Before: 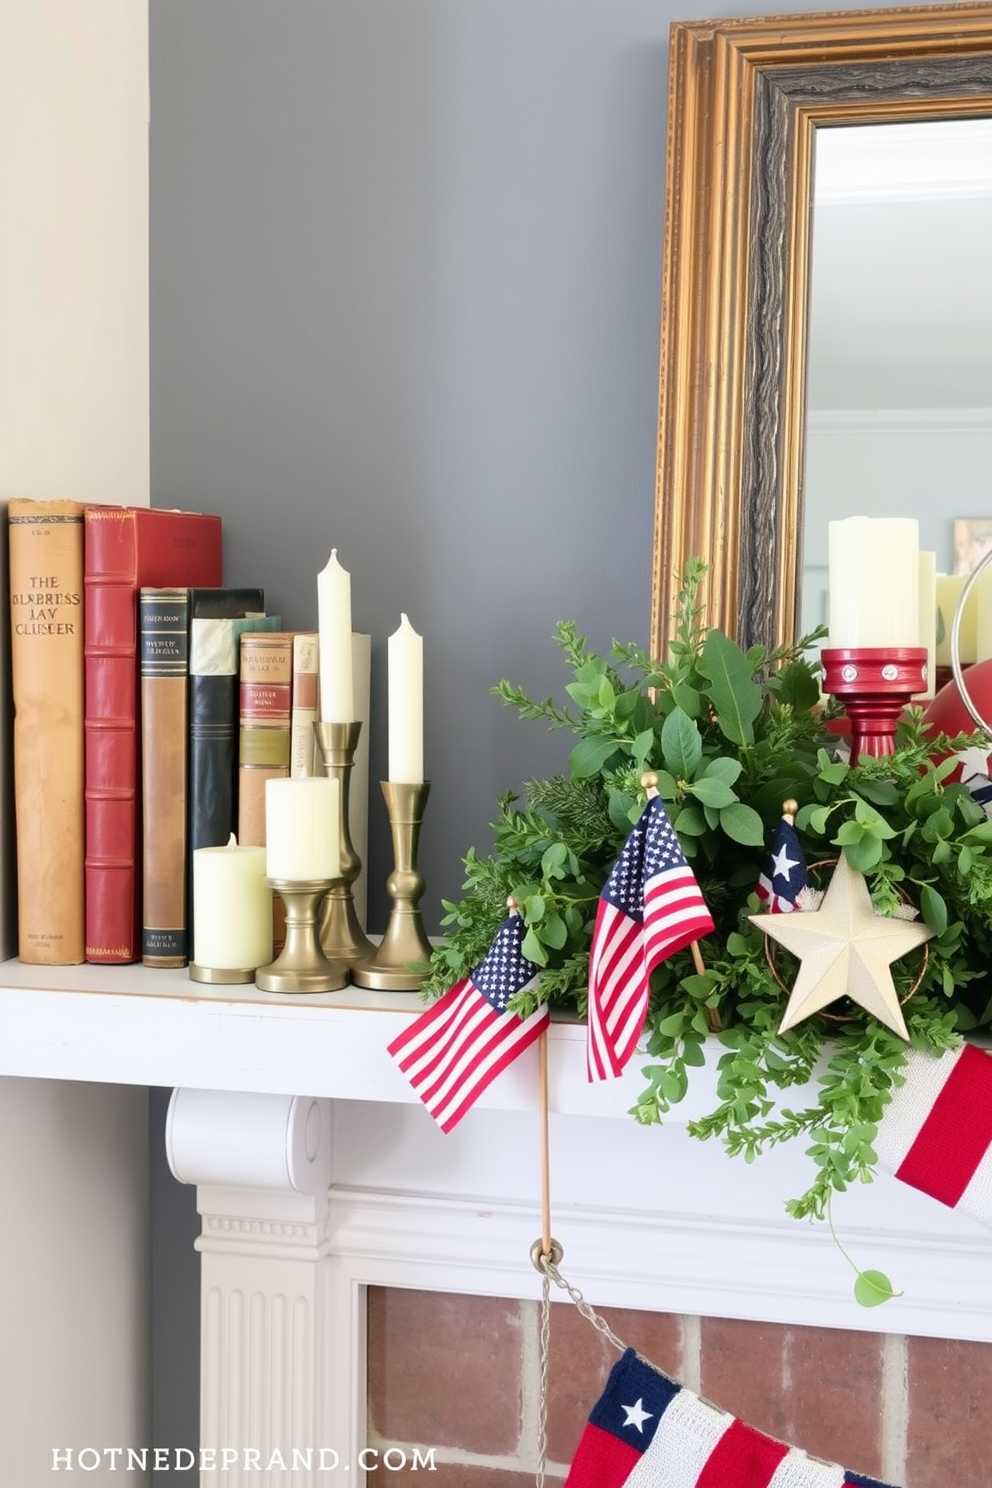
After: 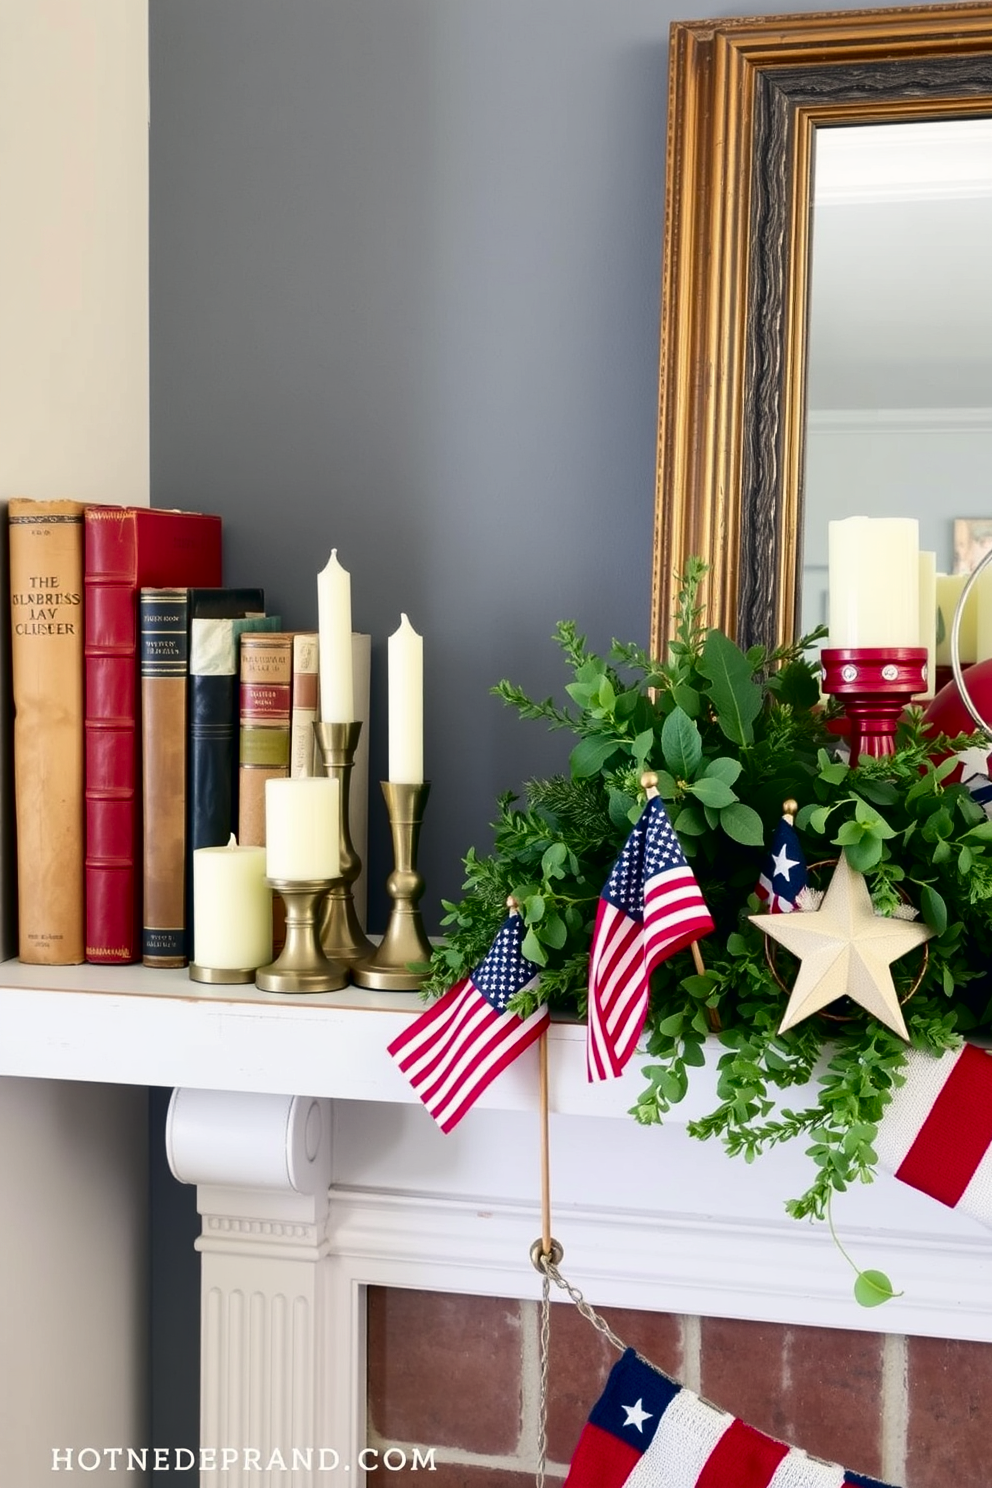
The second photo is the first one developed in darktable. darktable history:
base curve: preserve colors none
color correction: highlights a* 0.291, highlights b* 2.65, shadows a* -0.946, shadows b* -4.05
contrast brightness saturation: contrast 0.13, brightness -0.238, saturation 0.144
shadows and highlights: shadows 29.17, highlights -29.37, low approximation 0.01, soften with gaussian
